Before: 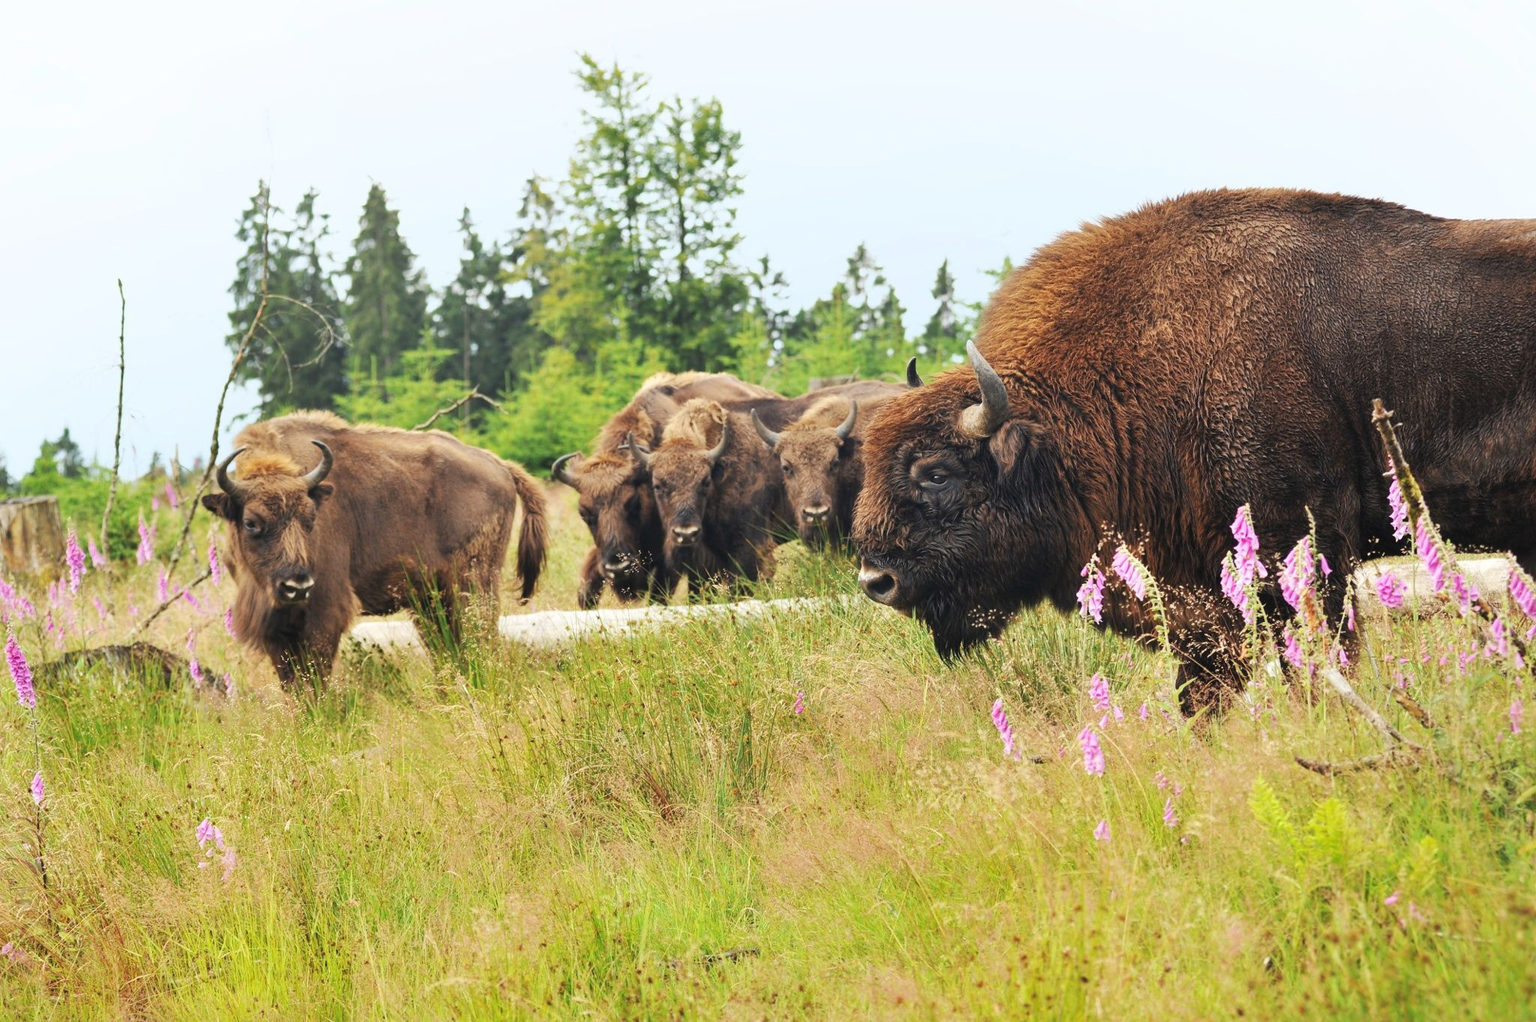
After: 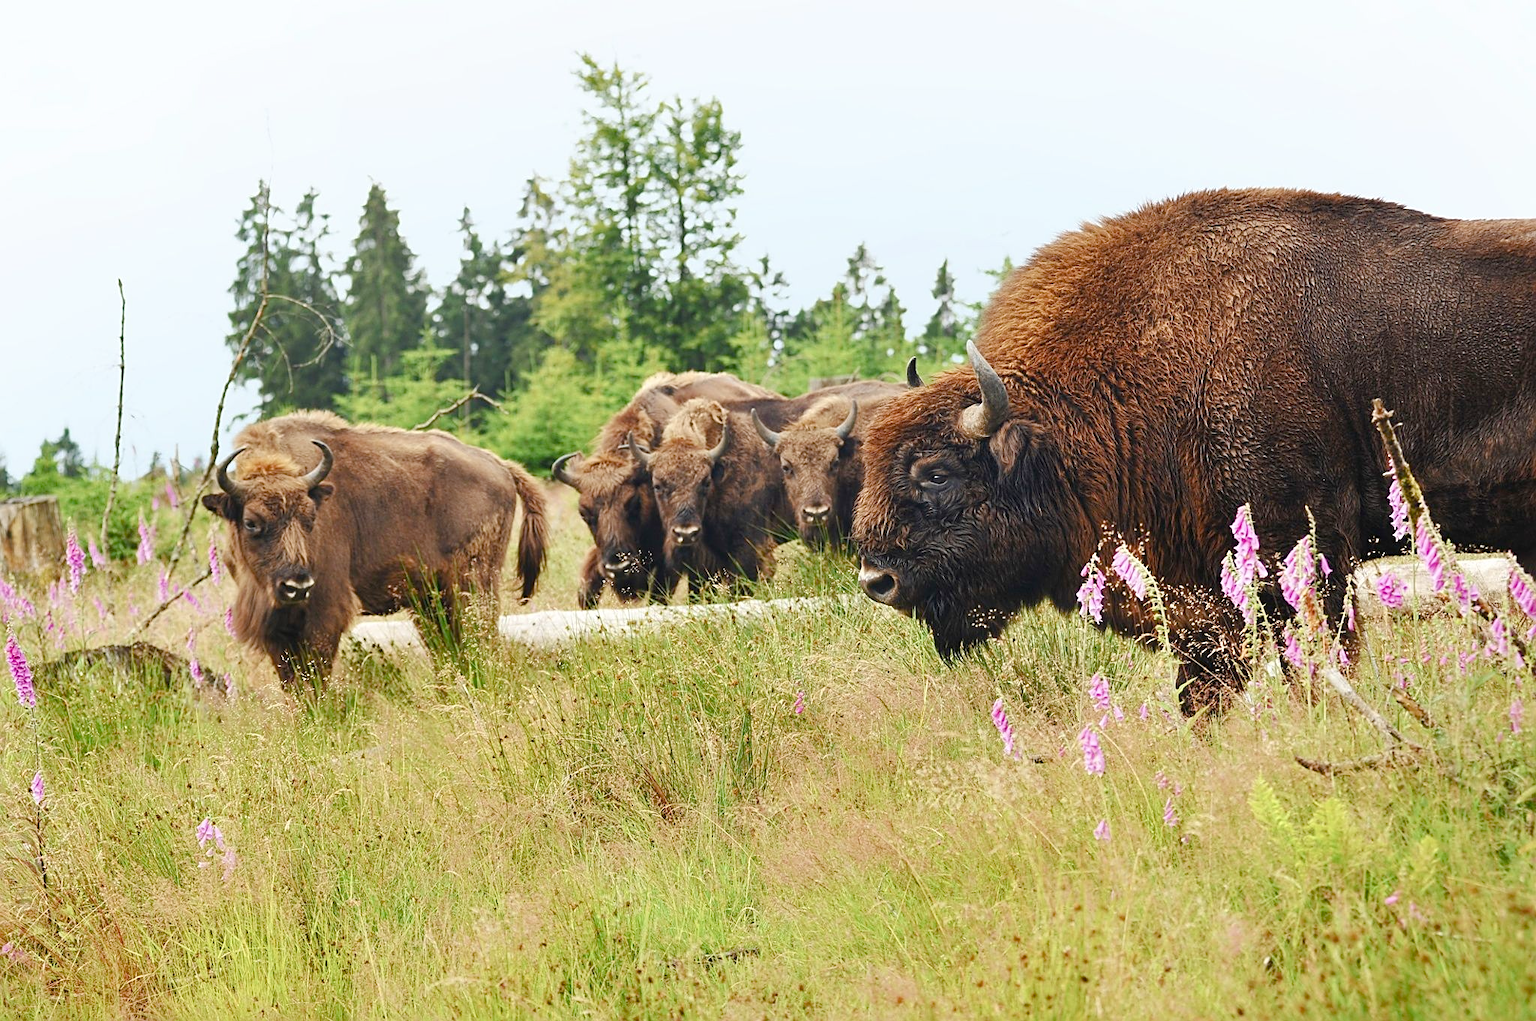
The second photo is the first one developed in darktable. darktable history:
sharpen: on, module defaults
color balance rgb: perceptual saturation grading › global saturation 20%, perceptual saturation grading › highlights -49.81%, perceptual saturation grading › shadows 24.629%, global vibrance 20%
